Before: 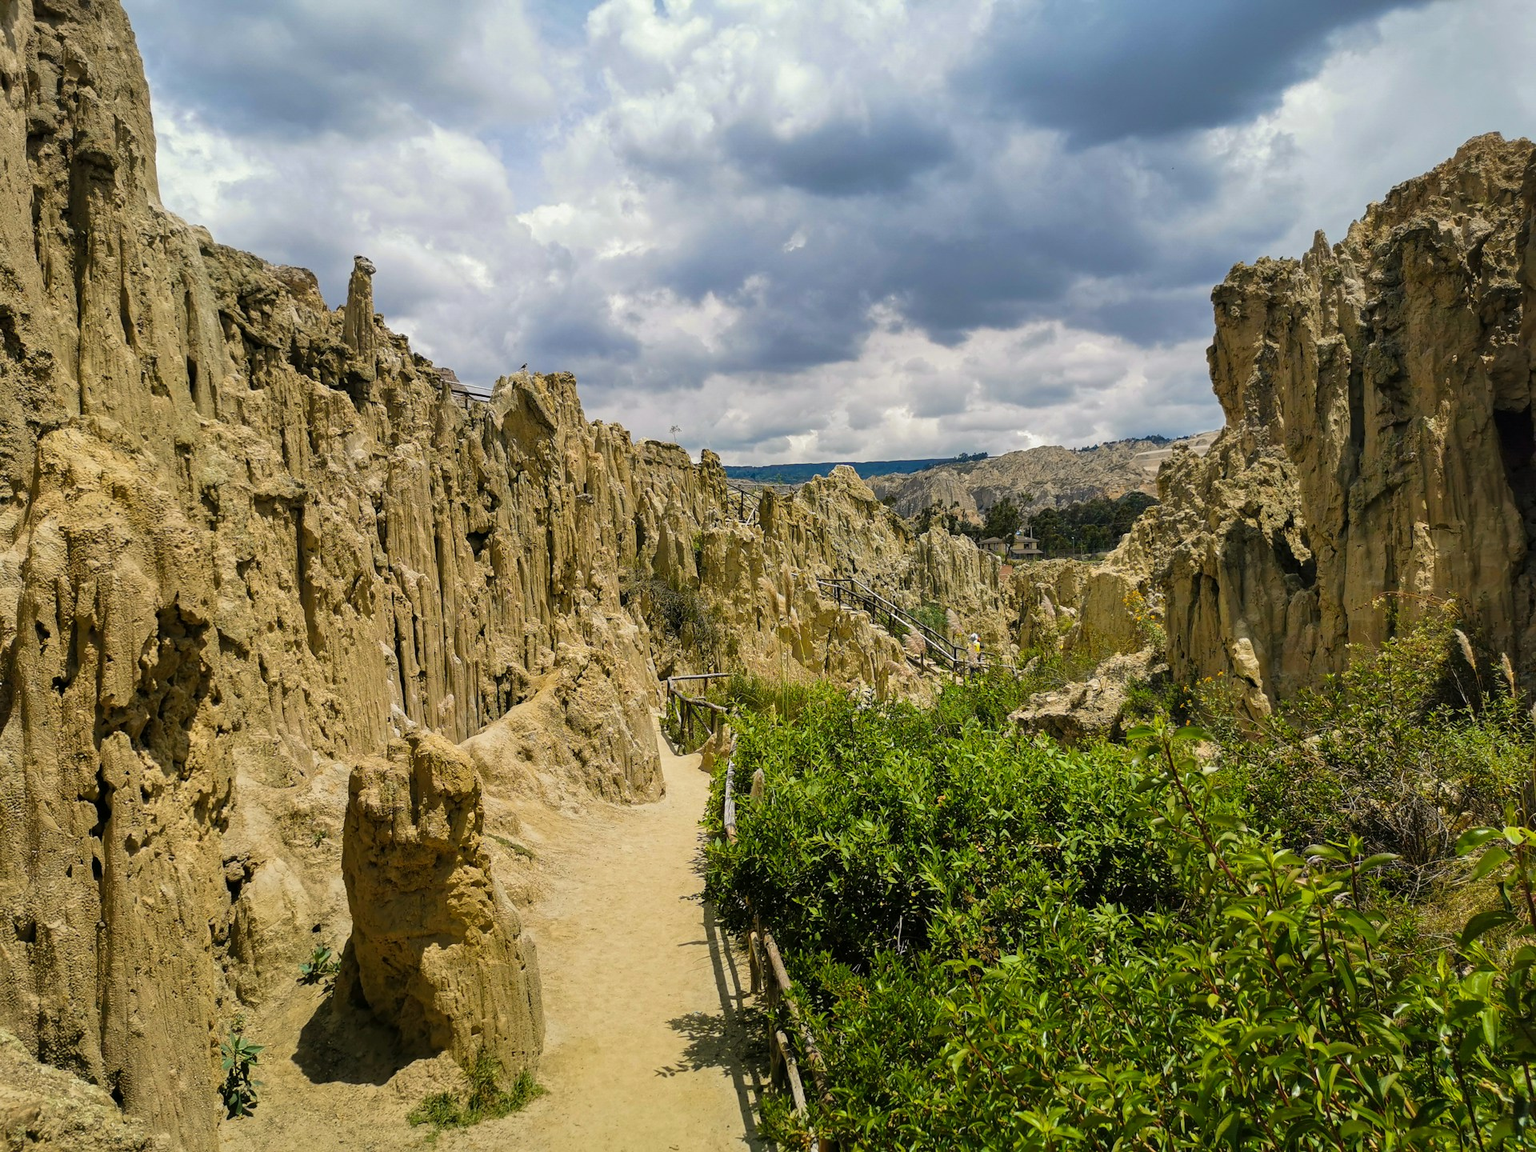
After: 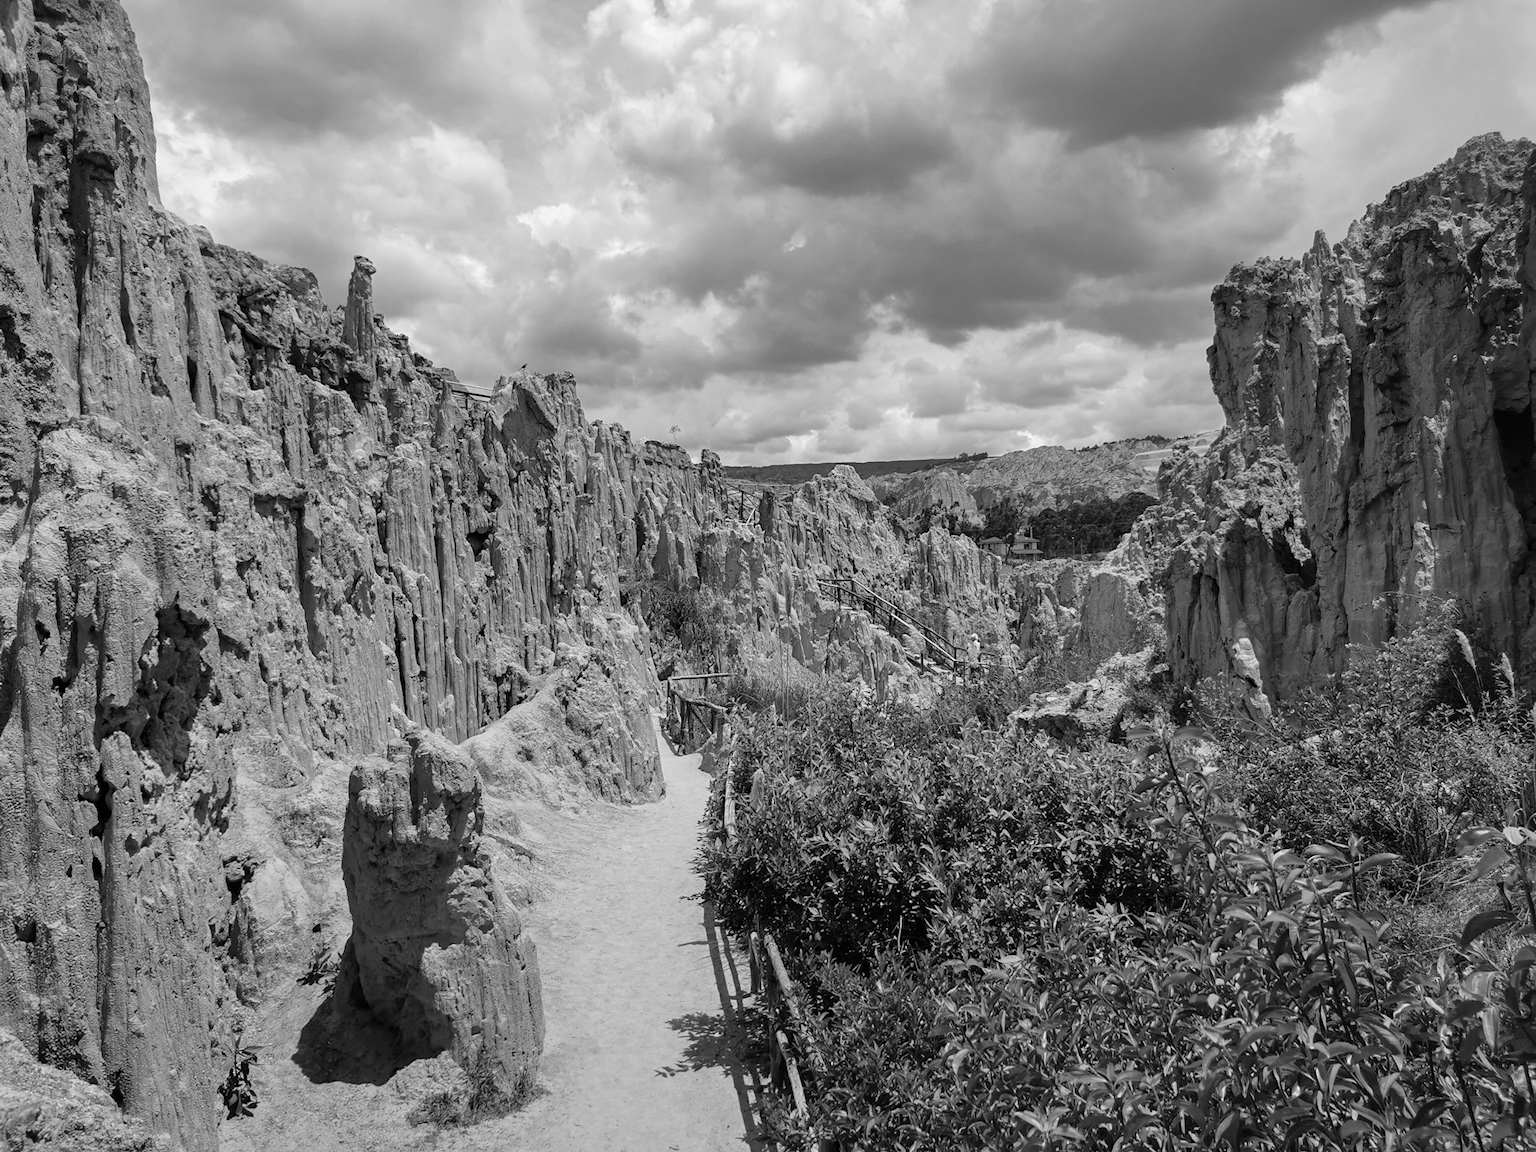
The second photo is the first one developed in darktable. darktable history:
monochrome: on, module defaults
color correction: highlights a* -2.24, highlights b* -18.1
